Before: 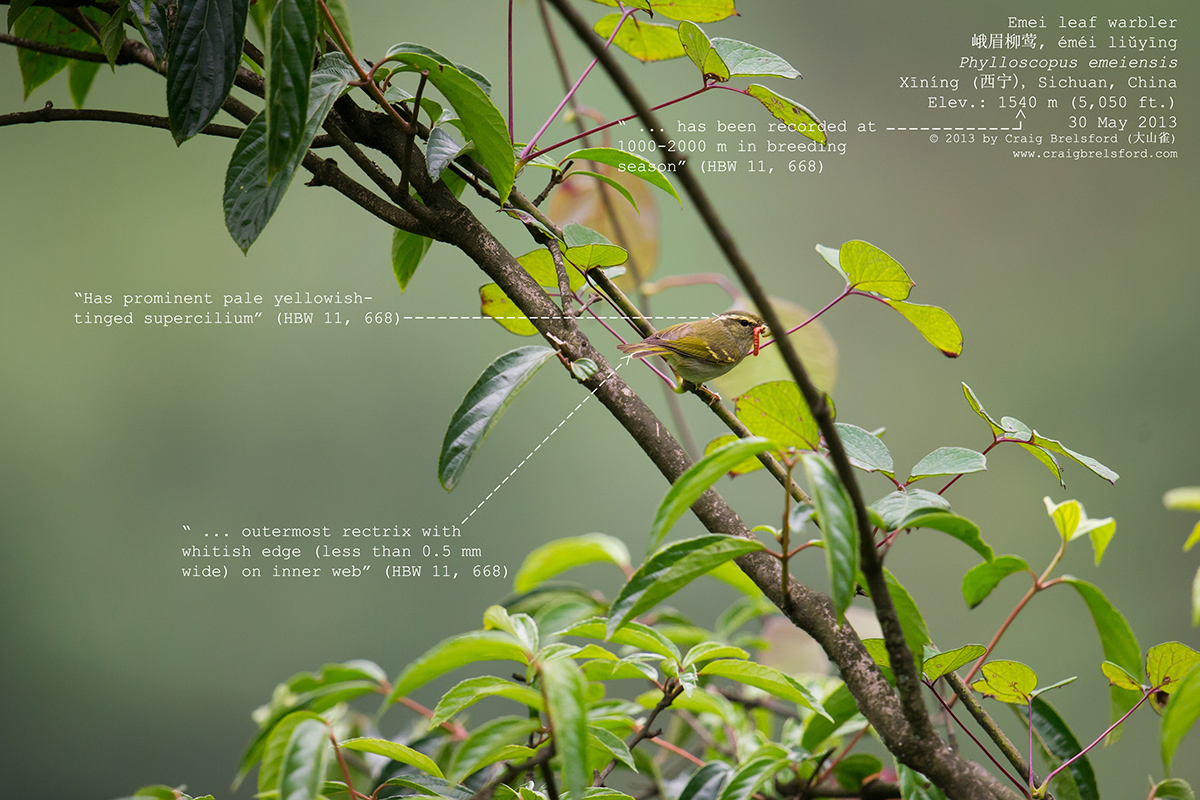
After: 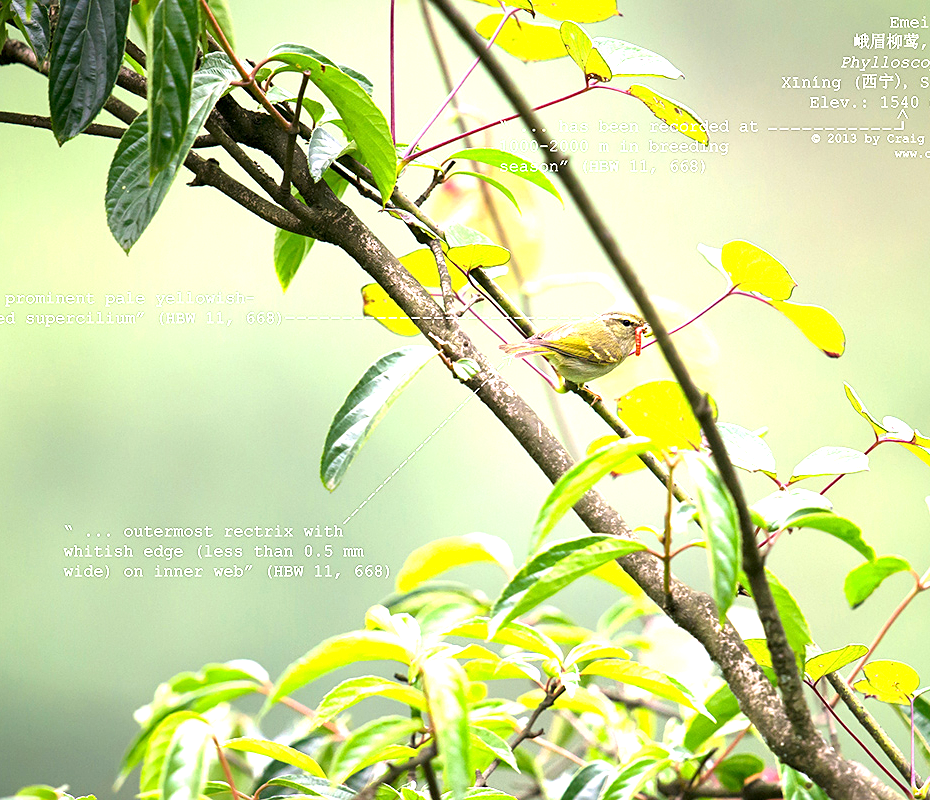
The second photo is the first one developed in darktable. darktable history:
crop: left 9.87%, right 12.548%
exposure: black level correction 0.001, exposure 1.83 EV, compensate exposure bias true, compensate highlight preservation false
sharpen: amount 0.2
